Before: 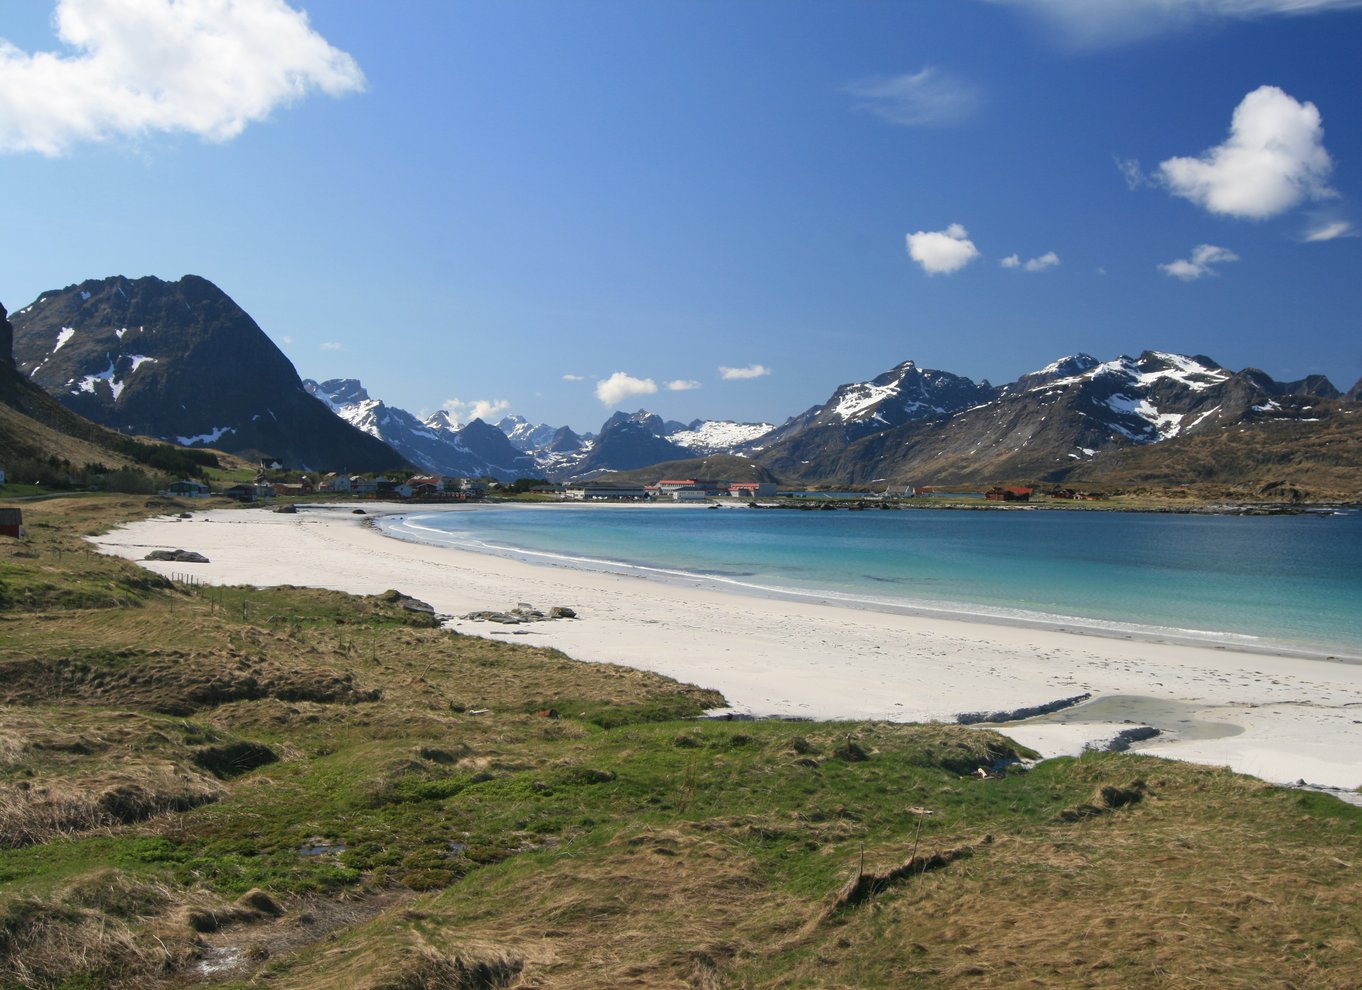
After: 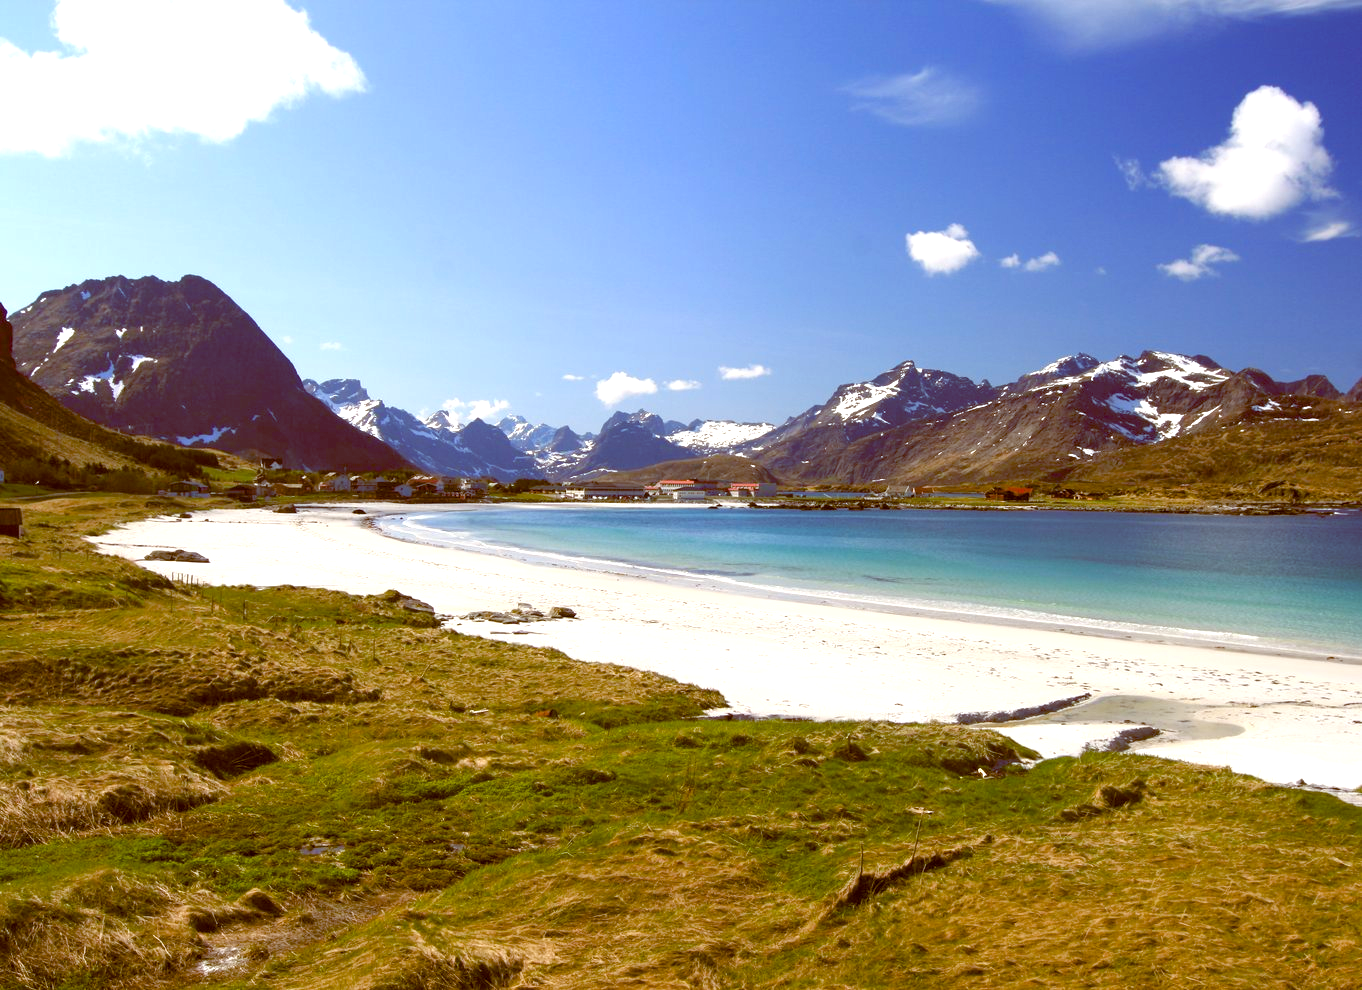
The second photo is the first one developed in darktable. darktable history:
color balance rgb: global offset › chroma 0.397%, global offset › hue 33.49°, perceptual saturation grading › global saturation 20%, perceptual saturation grading › highlights -25.438%, perceptual saturation grading › shadows 49.735%, perceptual brilliance grading › global brilliance 19.948%
